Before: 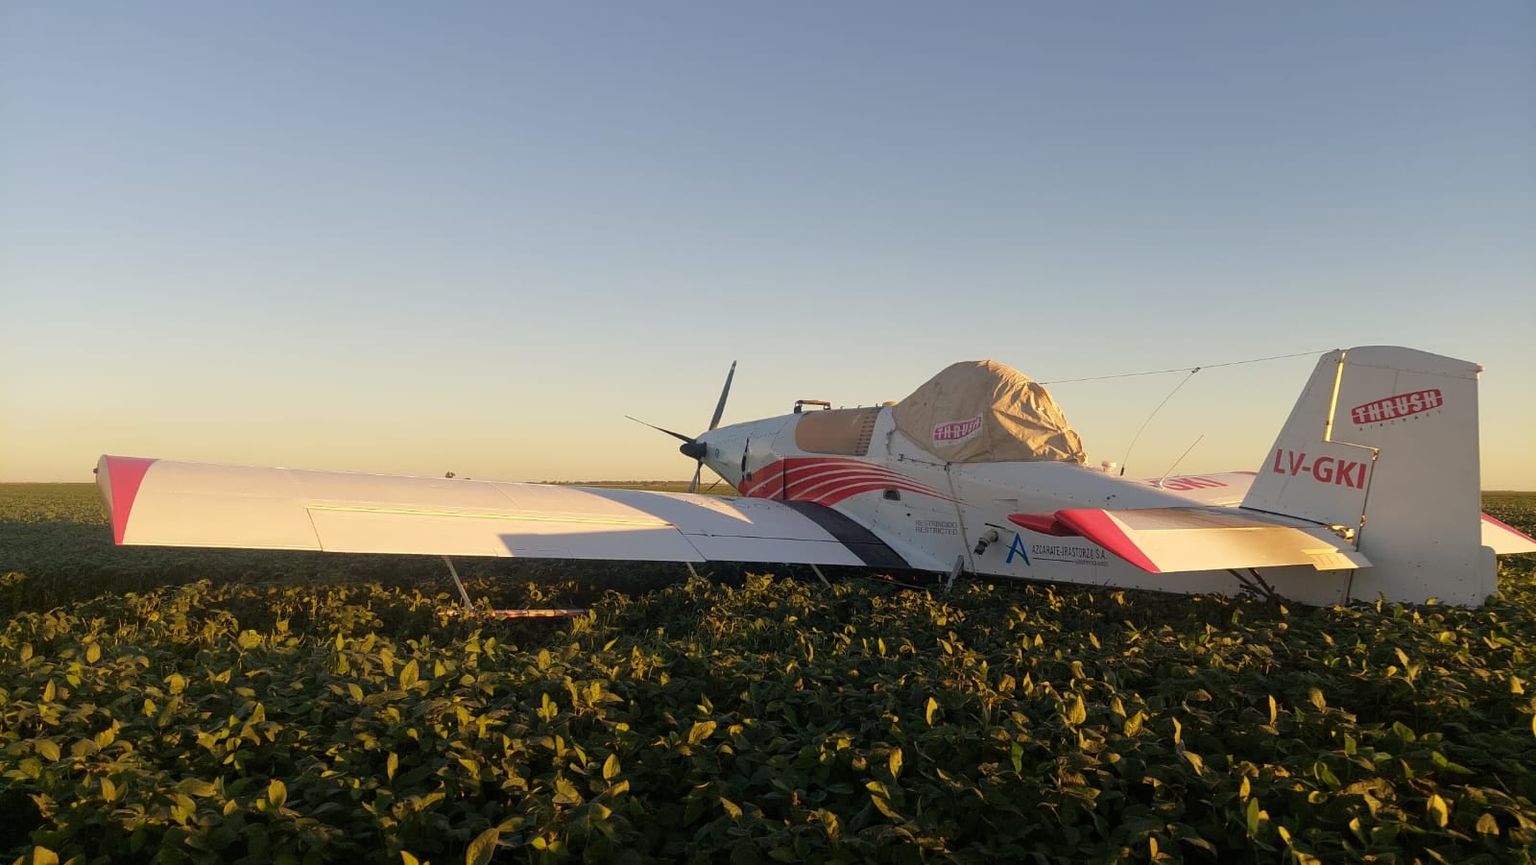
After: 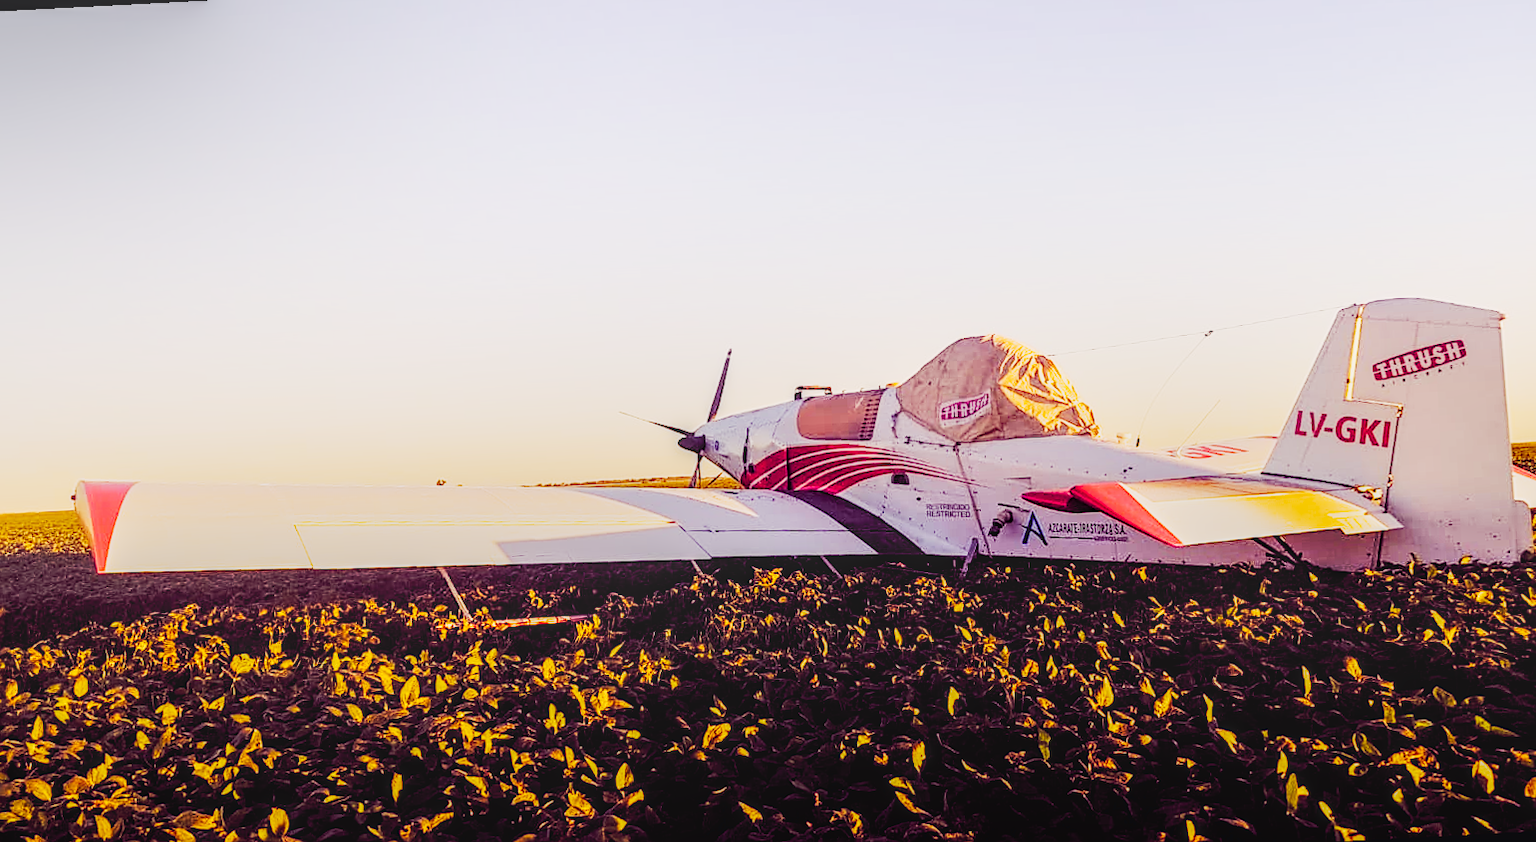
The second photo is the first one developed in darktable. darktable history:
filmic rgb: black relative exposure -7.65 EV, white relative exposure 4.56 EV, hardness 3.61, color science v6 (2022)
sharpen: on, module defaults
rotate and perspective: rotation -3°, crop left 0.031, crop right 0.968, crop top 0.07, crop bottom 0.93
local contrast: highlights 0%, shadows 0%, detail 133%
tone curve: curves: ch0 [(0, 0) (0.003, 0.004) (0.011, 0.015) (0.025, 0.034) (0.044, 0.061) (0.069, 0.095) (0.1, 0.137) (0.136, 0.186) (0.177, 0.243) (0.224, 0.307) (0.277, 0.416) (0.335, 0.533) (0.399, 0.641) (0.468, 0.748) (0.543, 0.829) (0.623, 0.886) (0.709, 0.924) (0.801, 0.951) (0.898, 0.975) (1, 1)], preserve colors none
color balance rgb: shadows lift › chroma 6.43%, shadows lift › hue 305.74°, highlights gain › chroma 2.43%, highlights gain › hue 35.74°, global offset › chroma 0.28%, global offset › hue 320.29°, linear chroma grading › global chroma 5.5%, perceptual saturation grading › global saturation 30%, contrast 5.15%
exposure: black level correction 0.001, compensate highlight preservation false
tone equalizer: -8 EV -0.75 EV, -7 EV -0.7 EV, -6 EV -0.6 EV, -5 EV -0.4 EV, -3 EV 0.4 EV, -2 EV 0.6 EV, -1 EV 0.7 EV, +0 EV 0.75 EV, edges refinement/feathering 500, mask exposure compensation -1.57 EV, preserve details no
